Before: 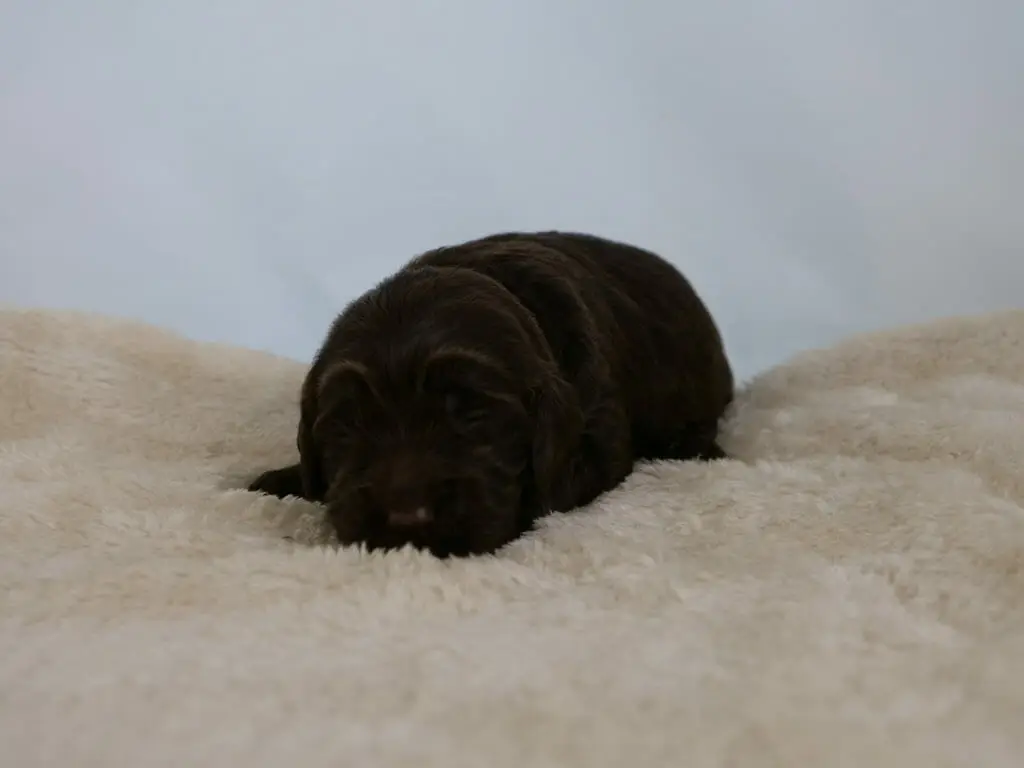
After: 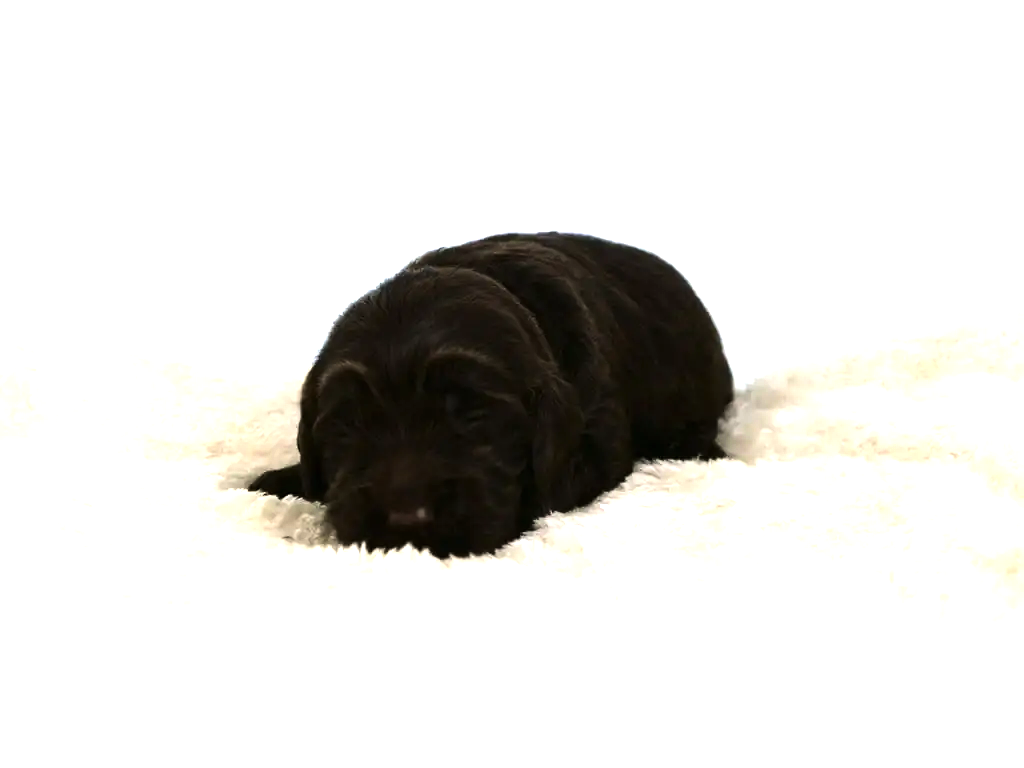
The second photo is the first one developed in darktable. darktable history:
tone equalizer: -8 EV -1.08 EV, -7 EV -1.01 EV, -6 EV -0.867 EV, -5 EV -0.578 EV, -3 EV 0.578 EV, -2 EV 0.867 EV, -1 EV 1.01 EV, +0 EV 1.08 EV, edges refinement/feathering 500, mask exposure compensation -1.57 EV, preserve details no
exposure: black level correction 0, exposure 1.3 EV, compensate highlight preservation false
